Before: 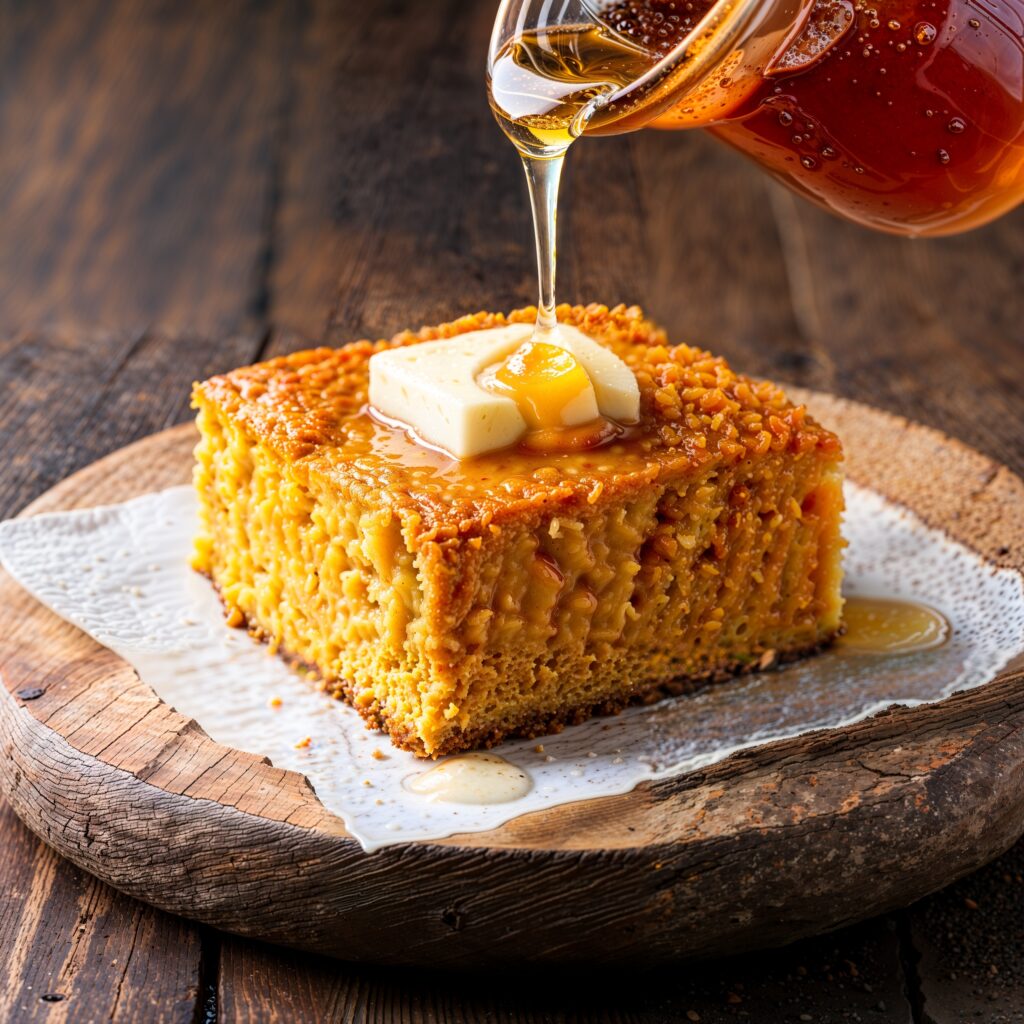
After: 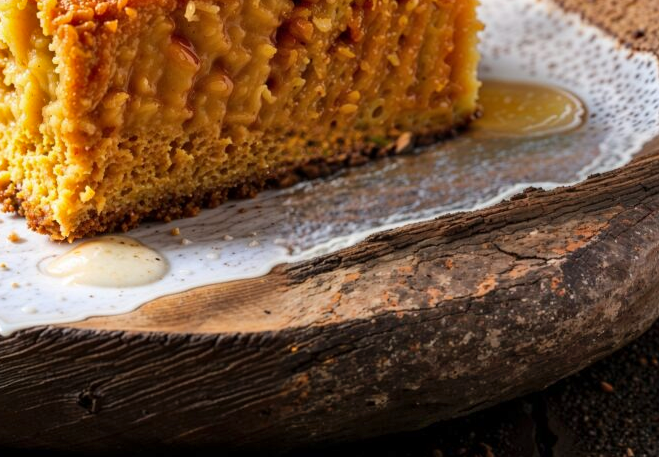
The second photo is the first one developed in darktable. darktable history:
shadows and highlights: soften with gaussian
crop and rotate: left 35.588%, top 50.532%, bottom 4.794%
